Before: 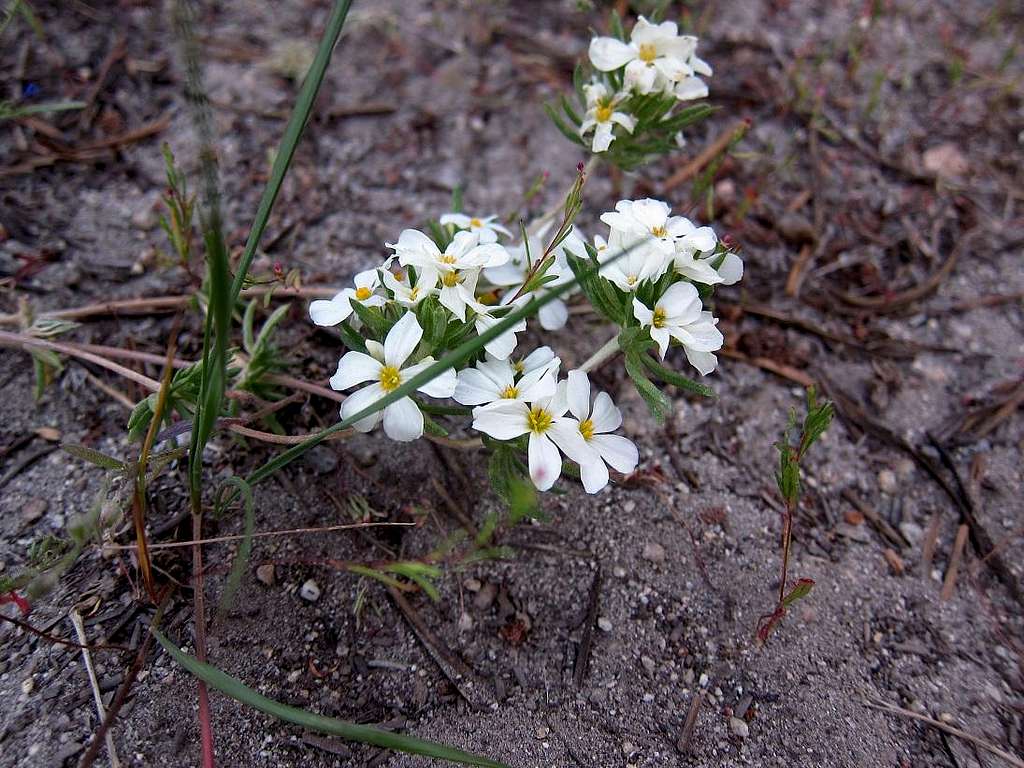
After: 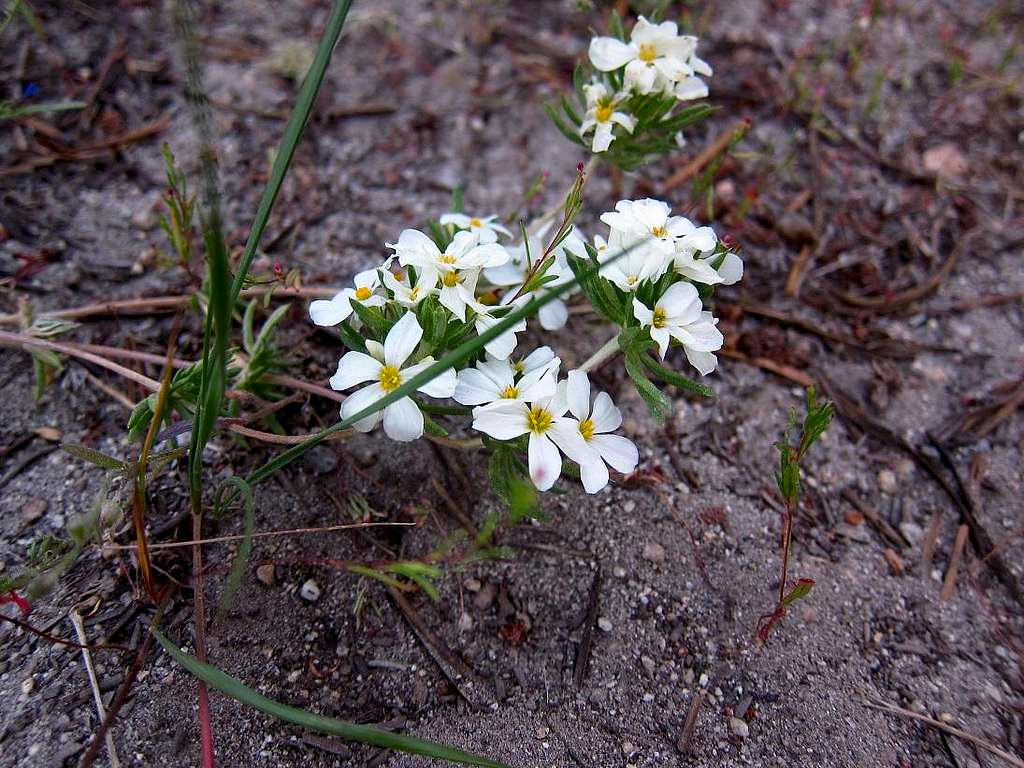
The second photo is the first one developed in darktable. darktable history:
contrast brightness saturation: contrast 0.083, saturation 0.199
